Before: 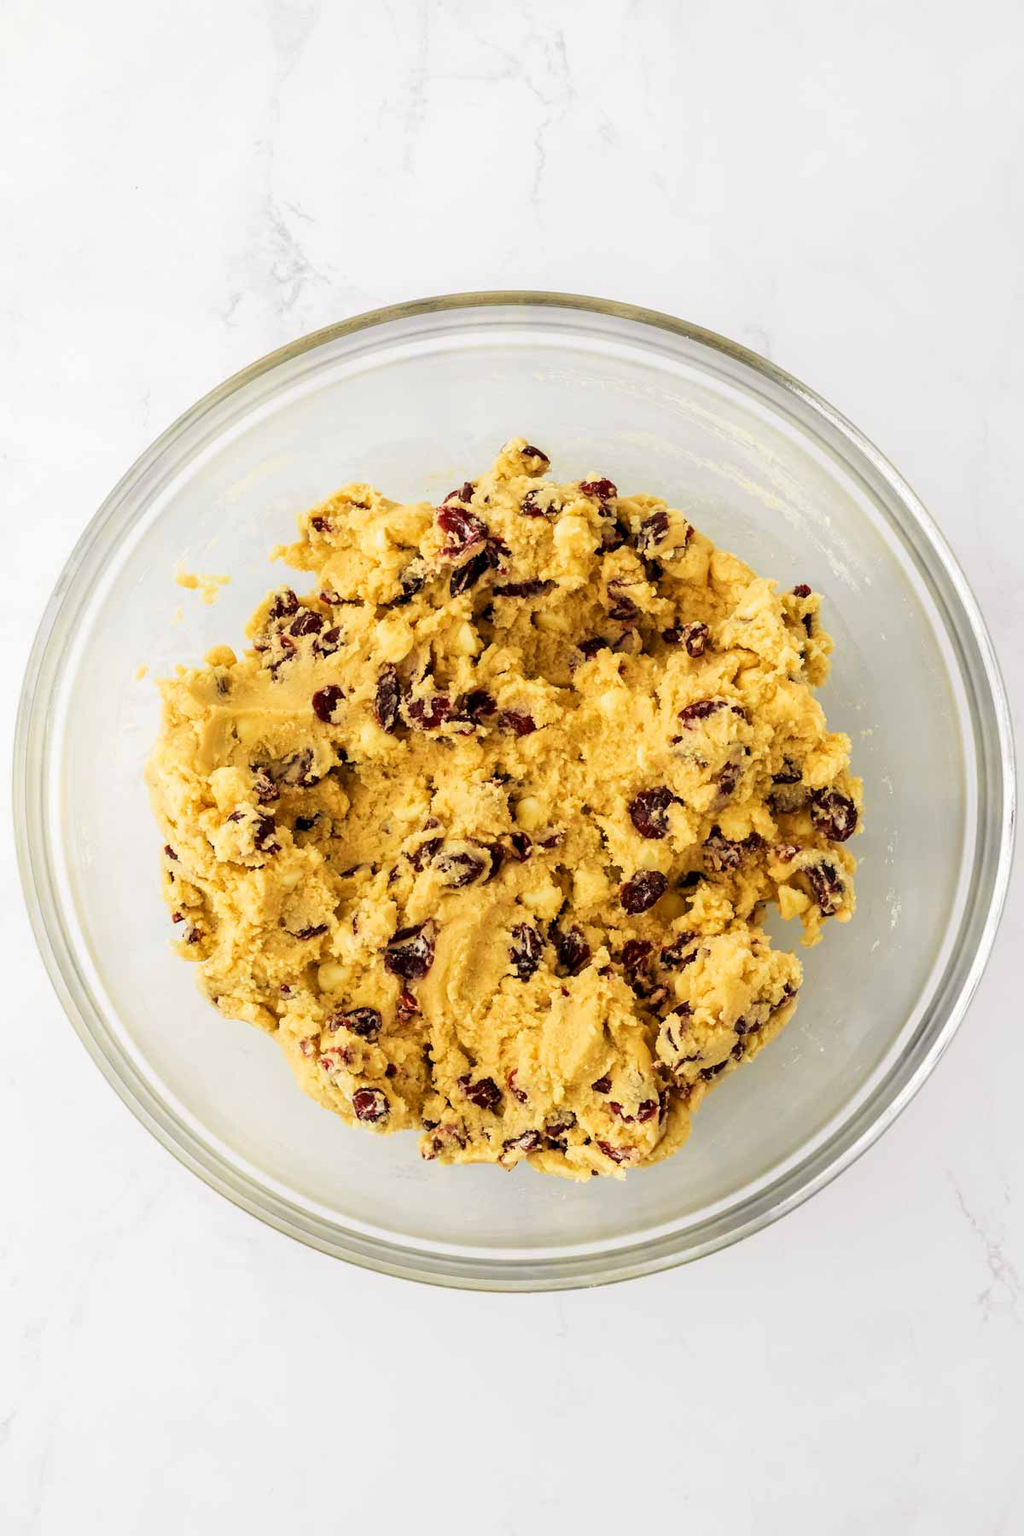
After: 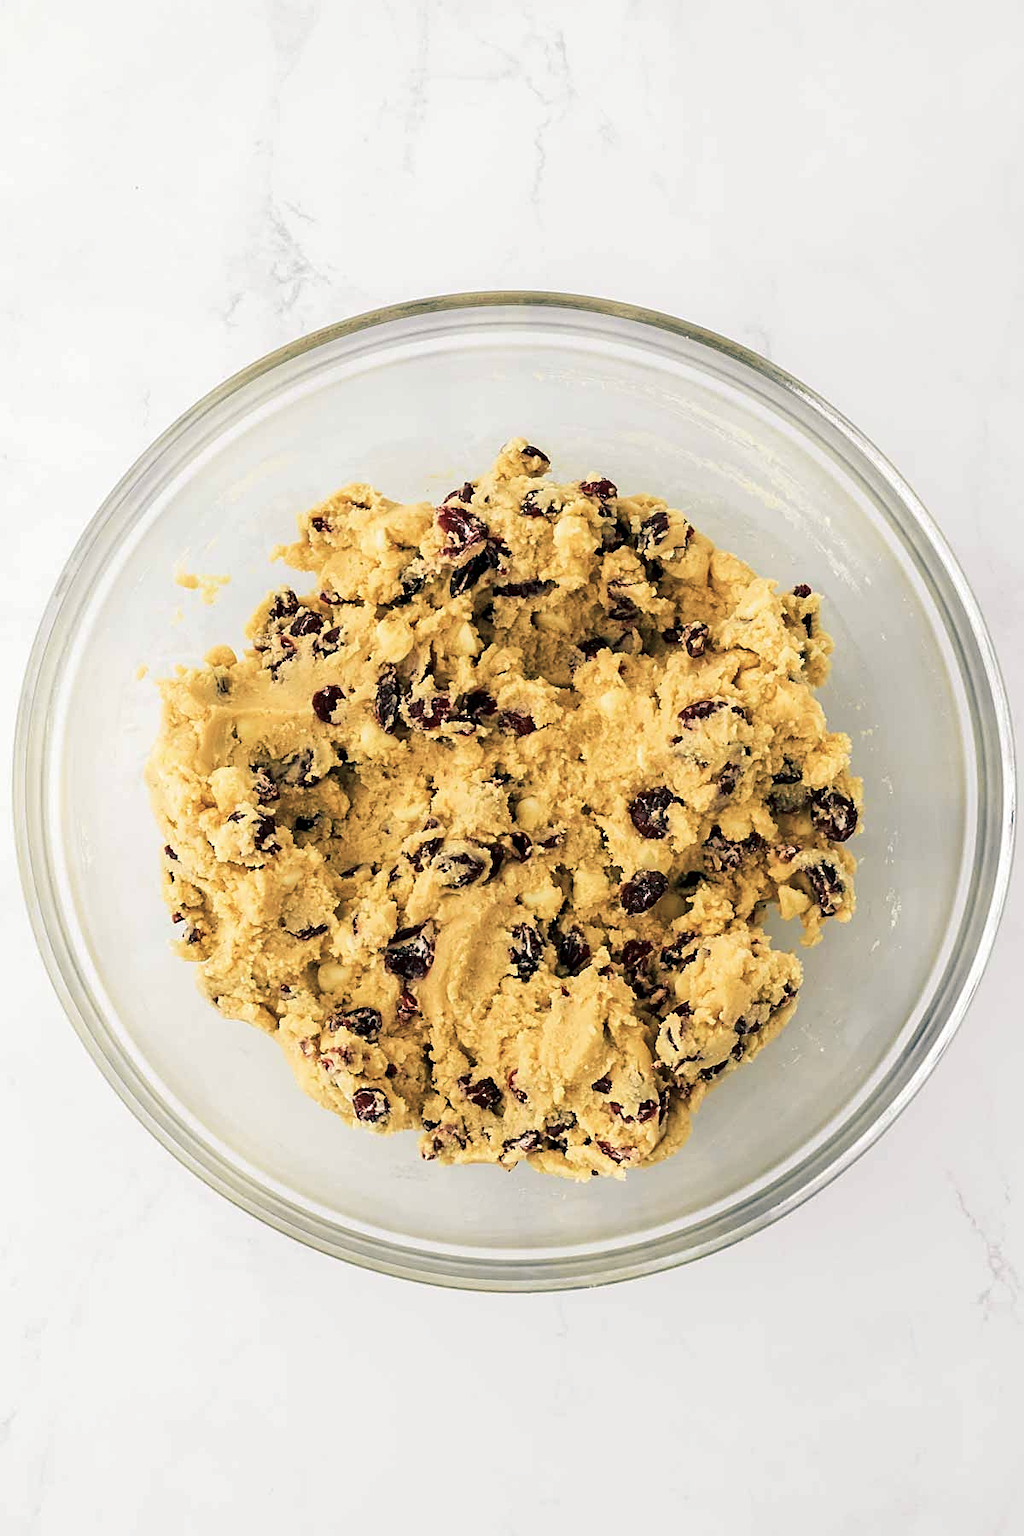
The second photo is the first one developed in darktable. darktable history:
sharpen: on, module defaults
color balance rgb: shadows lift › luminance -28.409%, shadows lift › chroma 10.044%, shadows lift › hue 231.58°, power › chroma 0.287%, power › hue 23.07°, linear chroma grading › global chroma -15.017%, perceptual saturation grading › global saturation -0.332%
